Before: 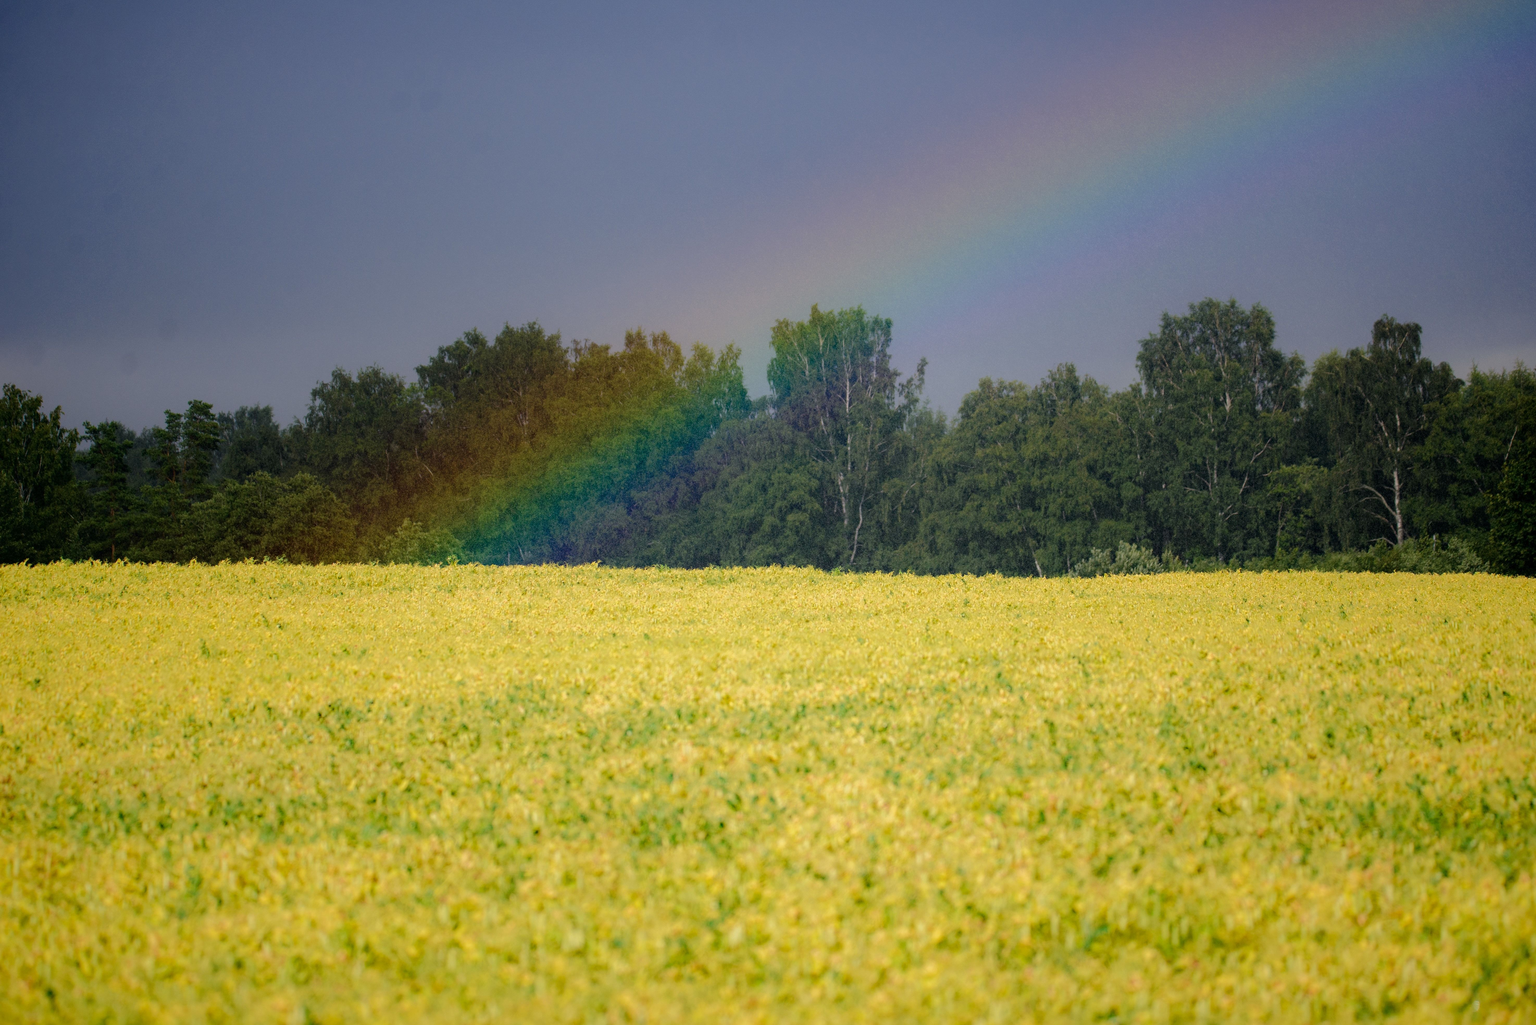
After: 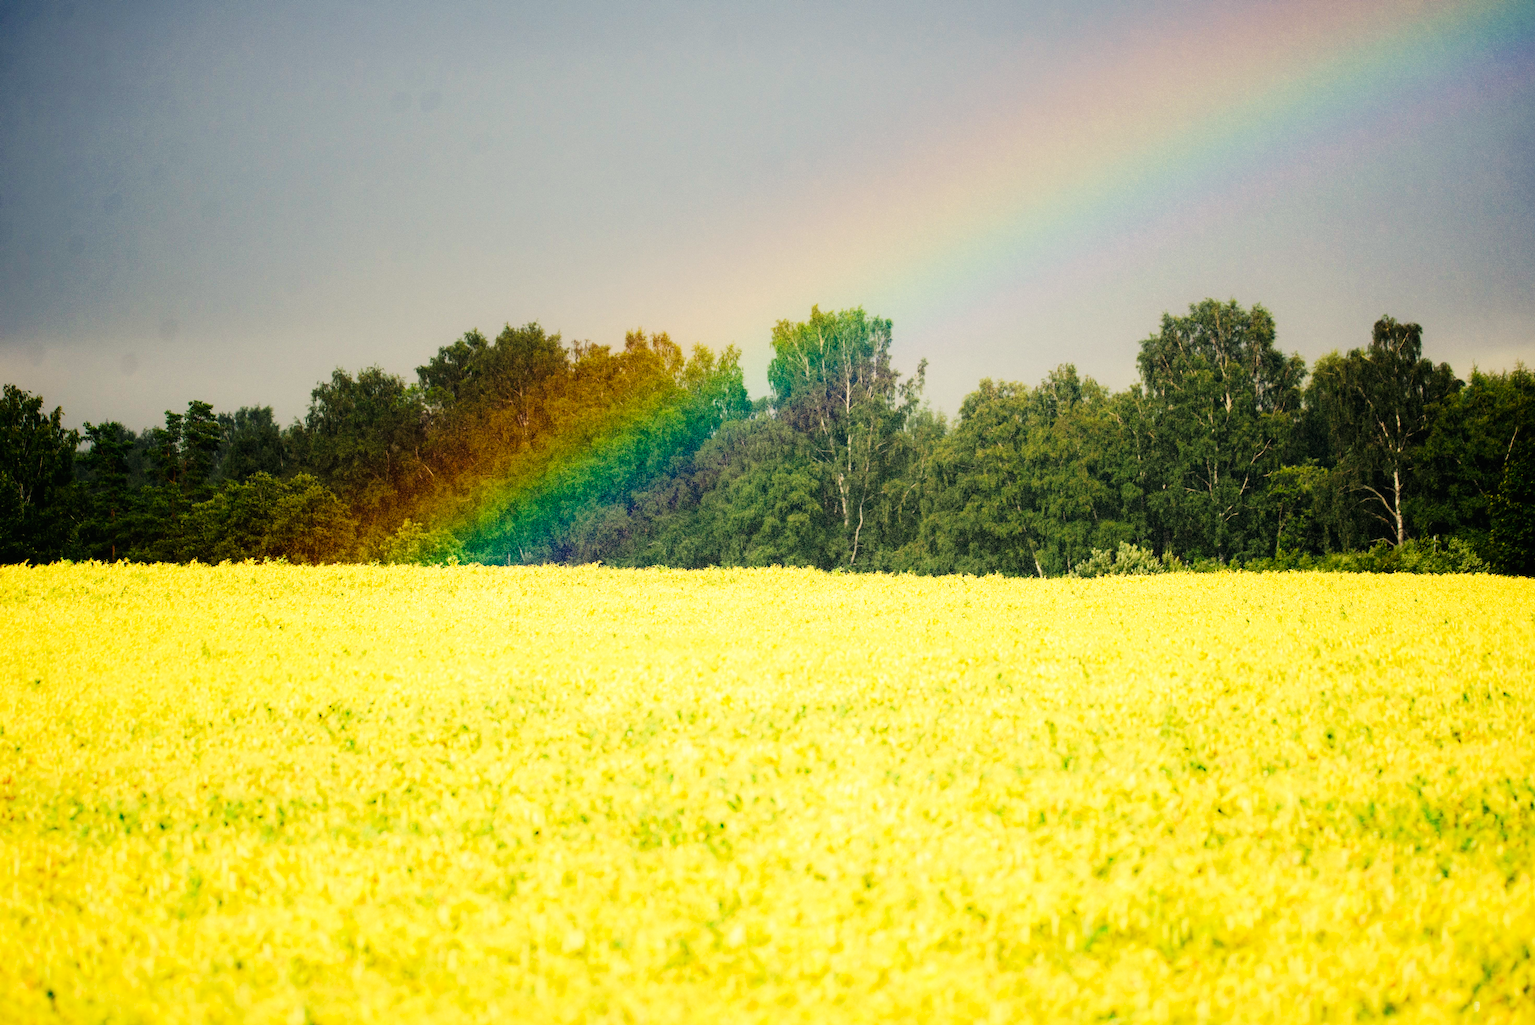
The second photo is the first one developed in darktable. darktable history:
white balance: red 1.08, blue 0.791
base curve: curves: ch0 [(0, 0) (0.007, 0.004) (0.027, 0.03) (0.046, 0.07) (0.207, 0.54) (0.442, 0.872) (0.673, 0.972) (1, 1)], preserve colors none
